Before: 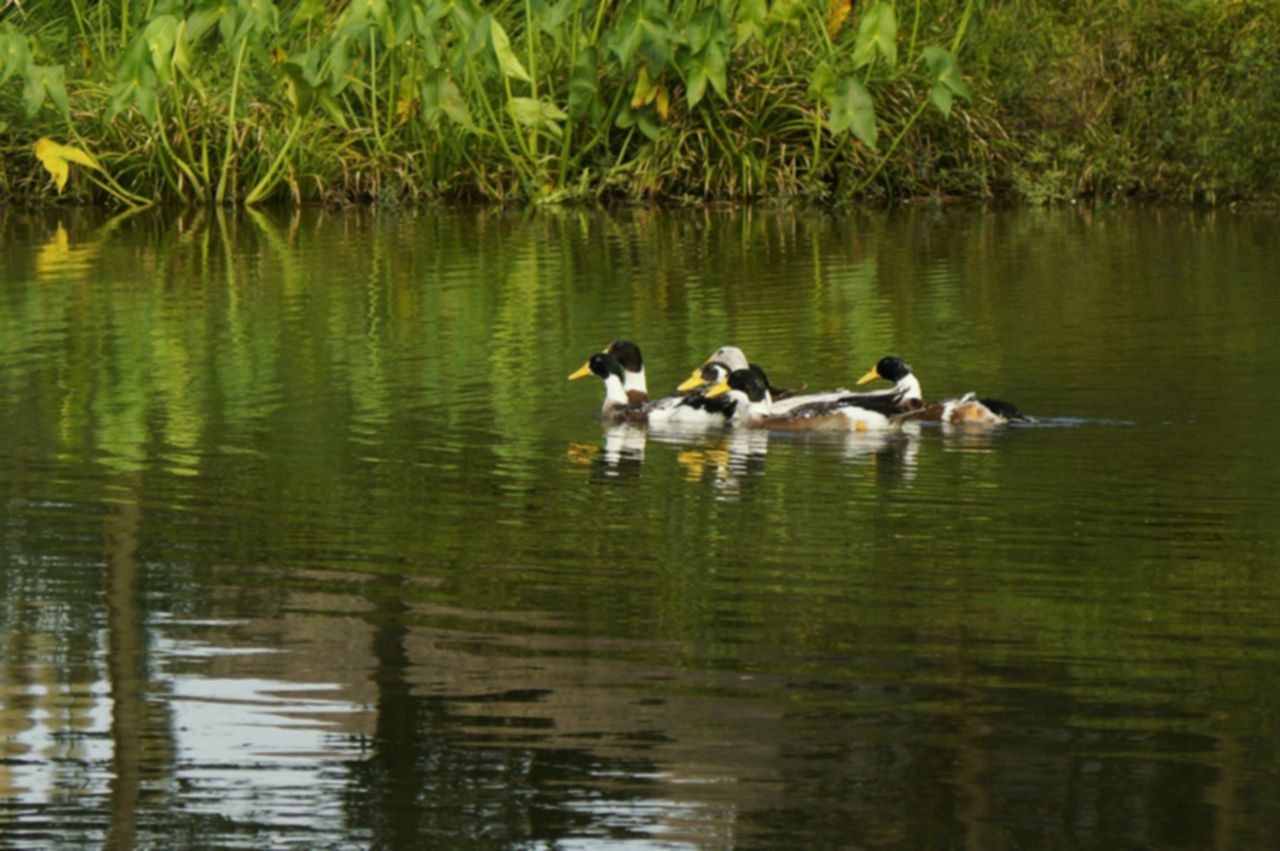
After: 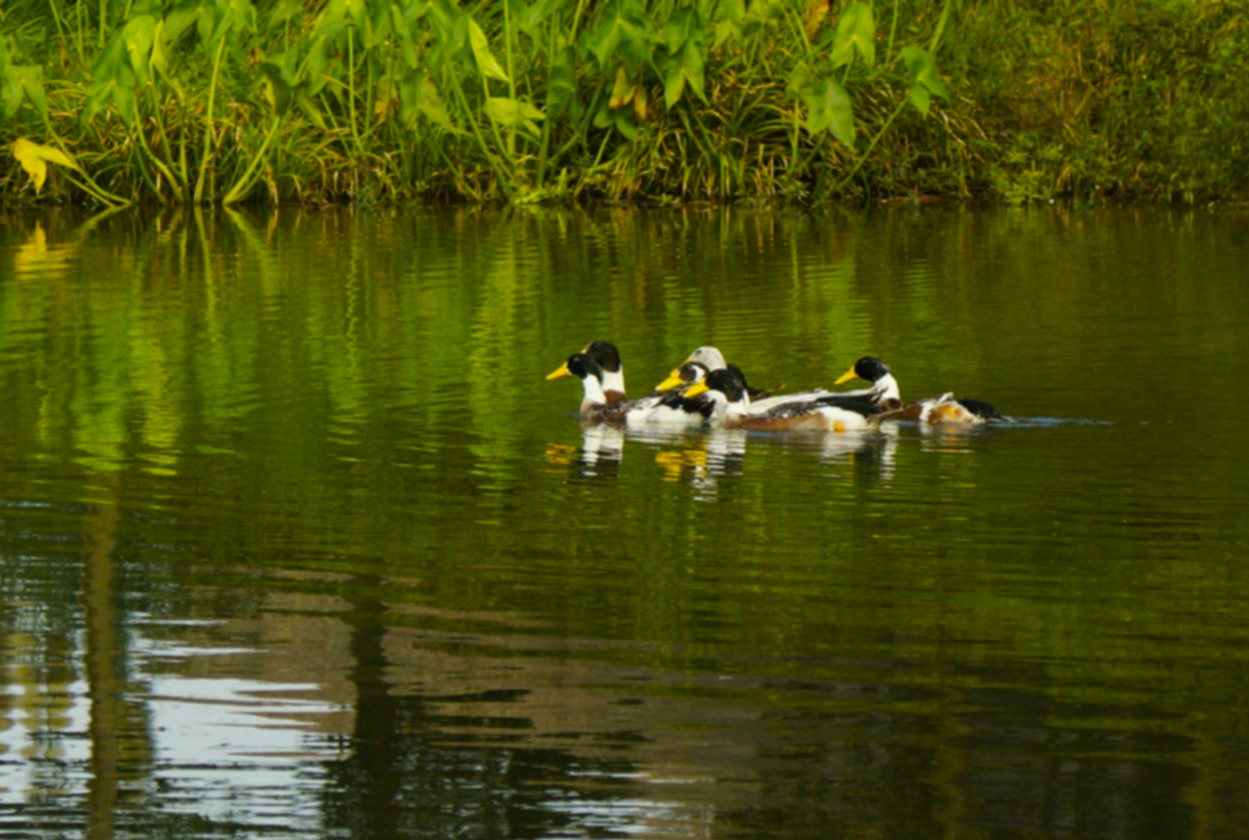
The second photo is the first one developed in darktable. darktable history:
crop and rotate: left 1.774%, right 0.633%, bottom 1.28%
color balance rgb: perceptual saturation grading › global saturation 25%, global vibrance 20%
